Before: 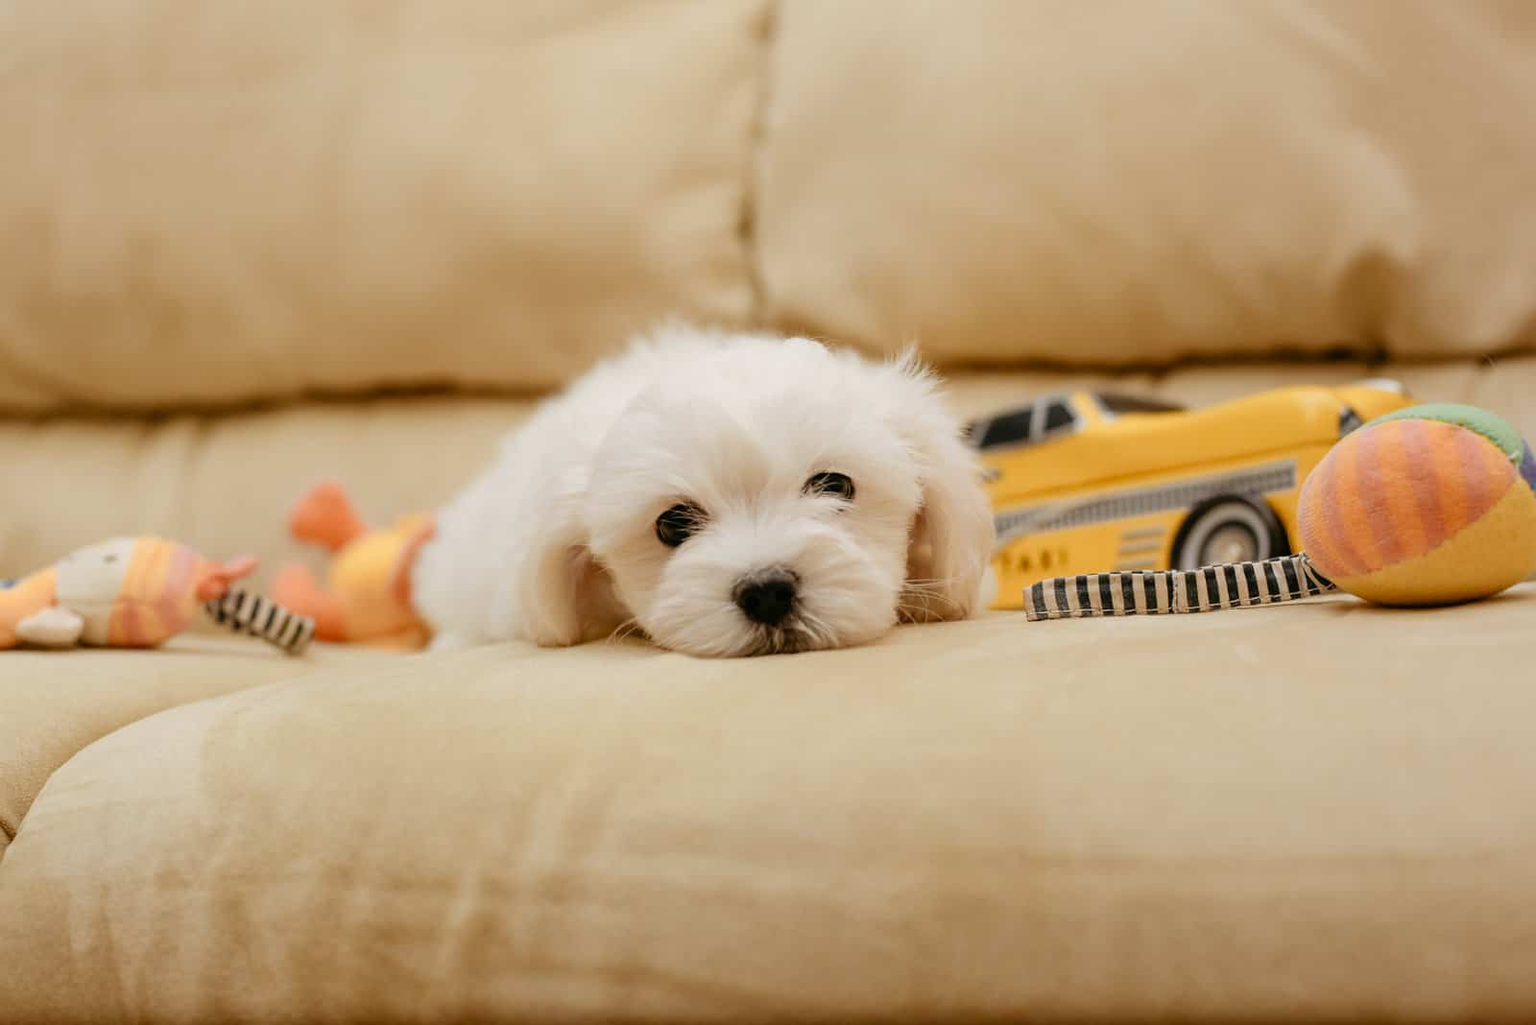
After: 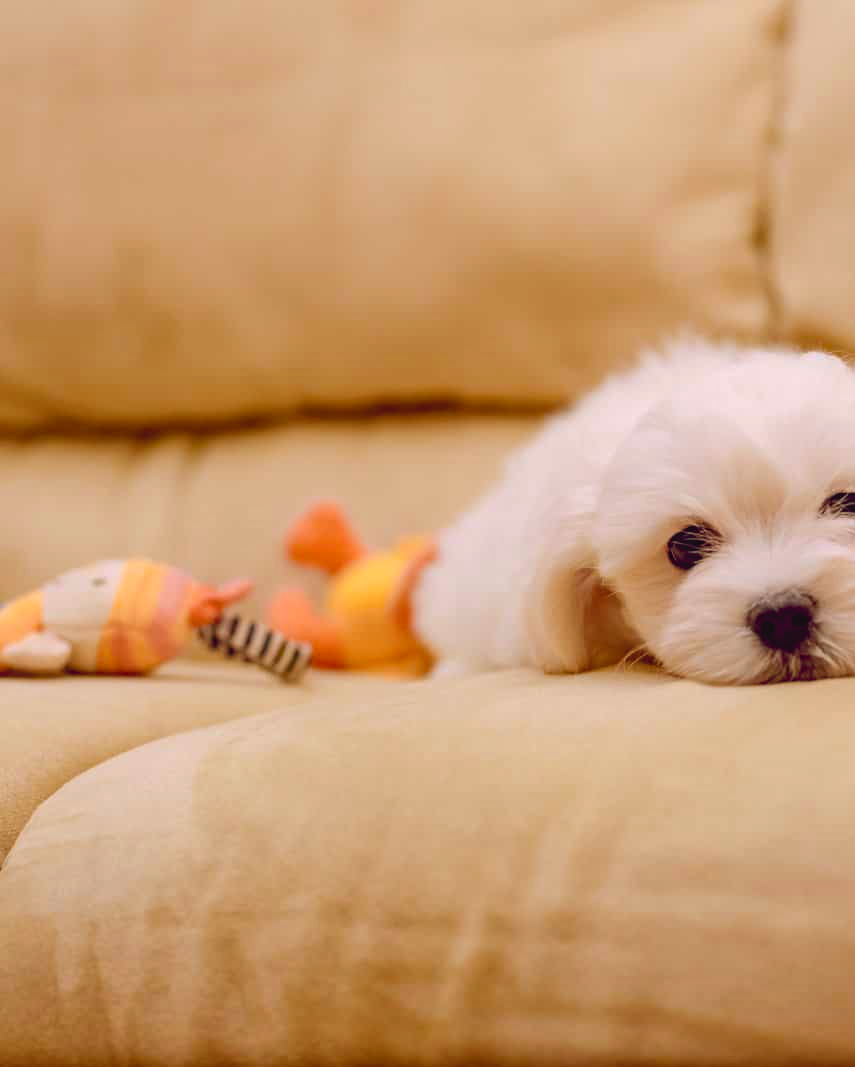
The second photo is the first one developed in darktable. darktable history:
local contrast: detail 109%
color balance rgb: highlights gain › chroma 1.539%, highlights gain › hue 307.65°, global offset › chroma 0.276%, global offset › hue 318.31°, perceptual saturation grading › global saturation 14.814%, global vibrance 33.634%
crop: left 1.041%, right 45.507%, bottom 0.087%
